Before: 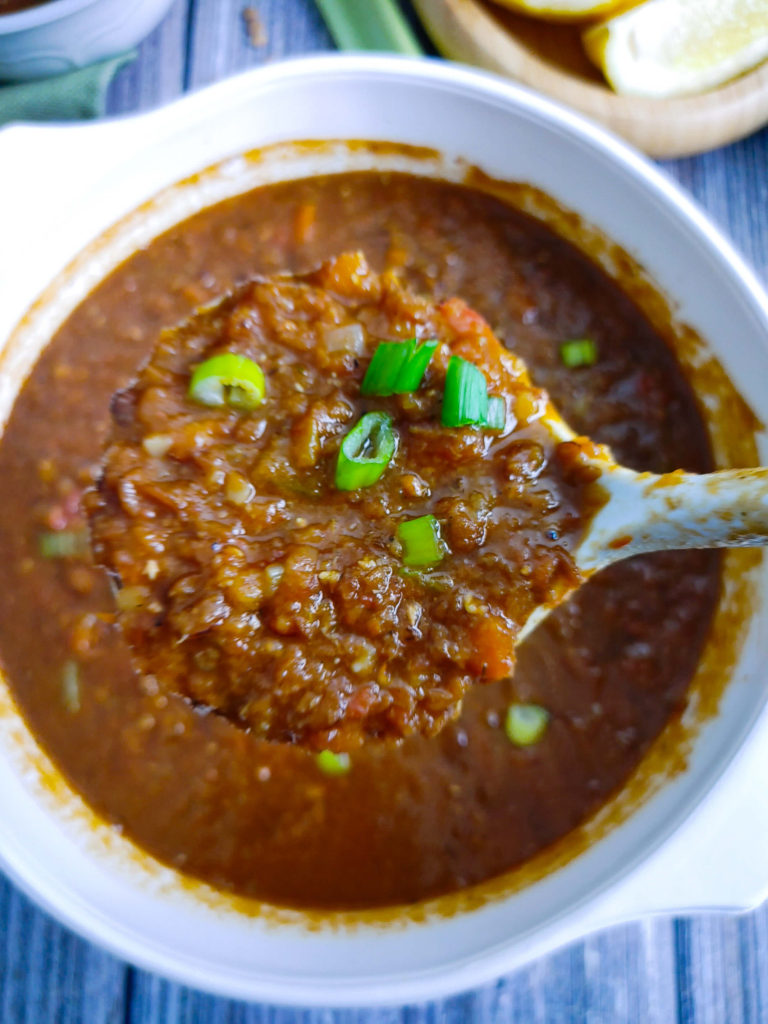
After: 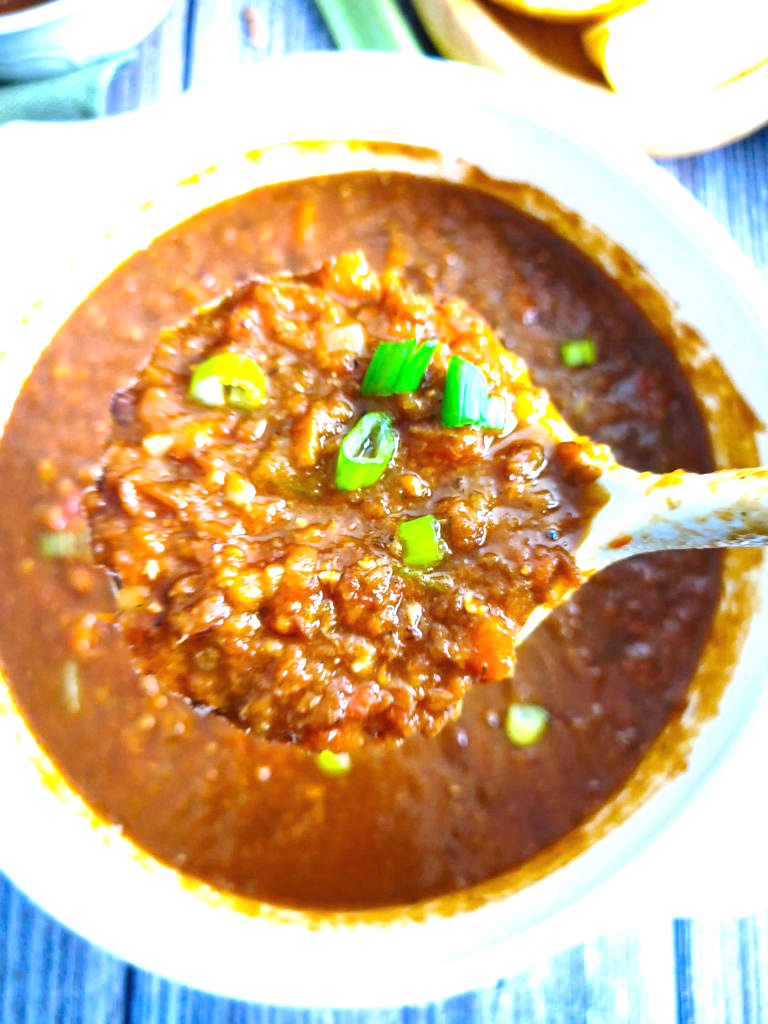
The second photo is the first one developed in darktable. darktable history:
exposure: black level correction 0, exposure 1.515 EV, compensate highlight preservation false
